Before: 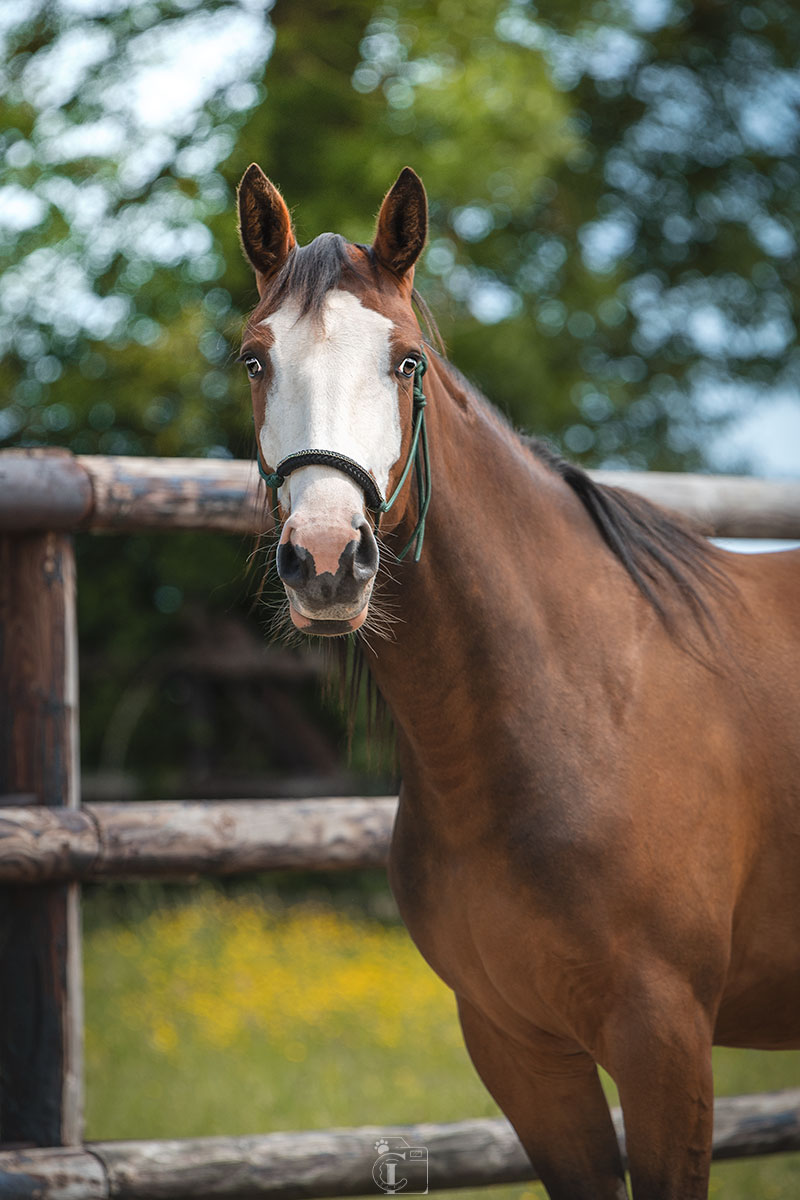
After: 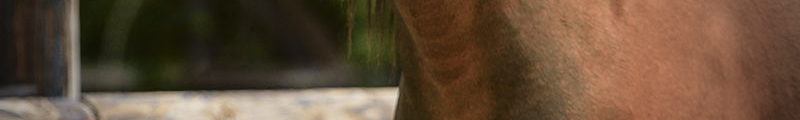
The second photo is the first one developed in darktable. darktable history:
vignetting: fall-off start 72.14%, fall-off radius 108.07%, brightness -0.713, saturation -0.488, center (-0.054, -0.359), width/height ratio 0.729
tone curve: curves: ch0 [(0, 0.021) (0.049, 0.044) (0.152, 0.14) (0.328, 0.377) (0.473, 0.543) (0.641, 0.705) (0.85, 0.894) (1, 0.969)]; ch1 [(0, 0) (0.302, 0.331) (0.427, 0.433) (0.472, 0.47) (0.502, 0.503) (0.527, 0.521) (0.564, 0.58) (0.614, 0.626) (0.677, 0.701) (0.859, 0.885) (1, 1)]; ch2 [(0, 0) (0.33, 0.301) (0.447, 0.44) (0.487, 0.496) (0.502, 0.516) (0.535, 0.563) (0.565, 0.593) (0.618, 0.628) (1, 1)], color space Lab, independent channels, preserve colors none
velvia: on, module defaults
crop and rotate: top 59.084%, bottom 30.916%
